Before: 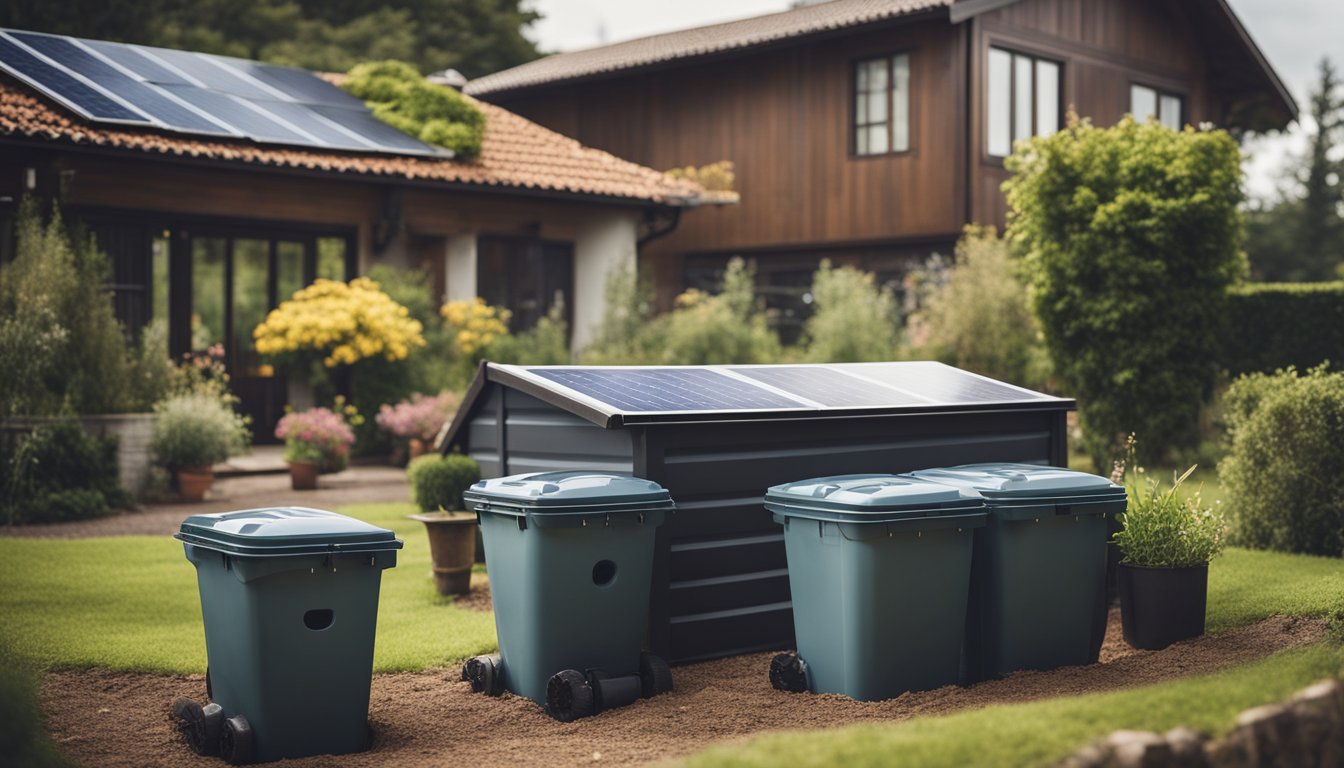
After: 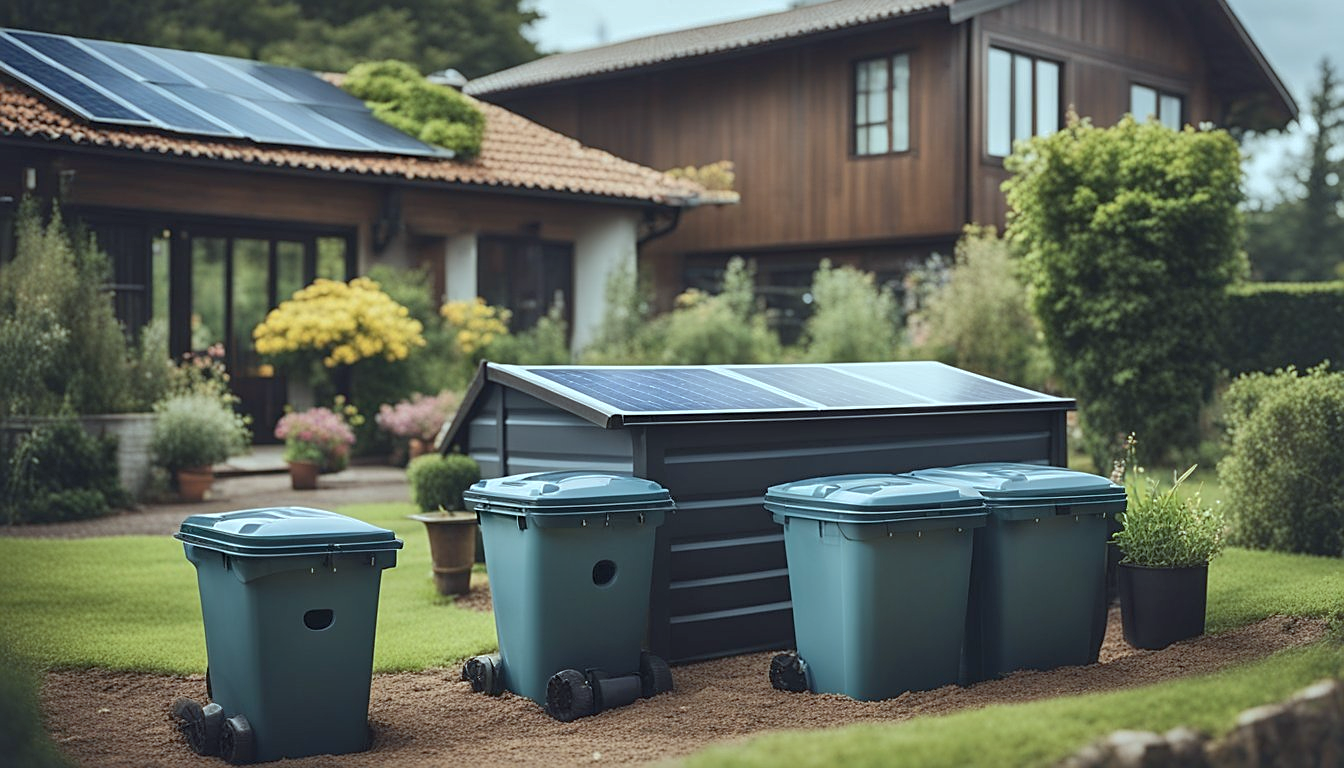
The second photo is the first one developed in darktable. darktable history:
sharpen: on, module defaults
color correction: highlights a* -10.04, highlights b* -10.37
shadows and highlights: on, module defaults
local contrast: mode bilateral grid, contrast 20, coarseness 50, detail 132%, midtone range 0.2
